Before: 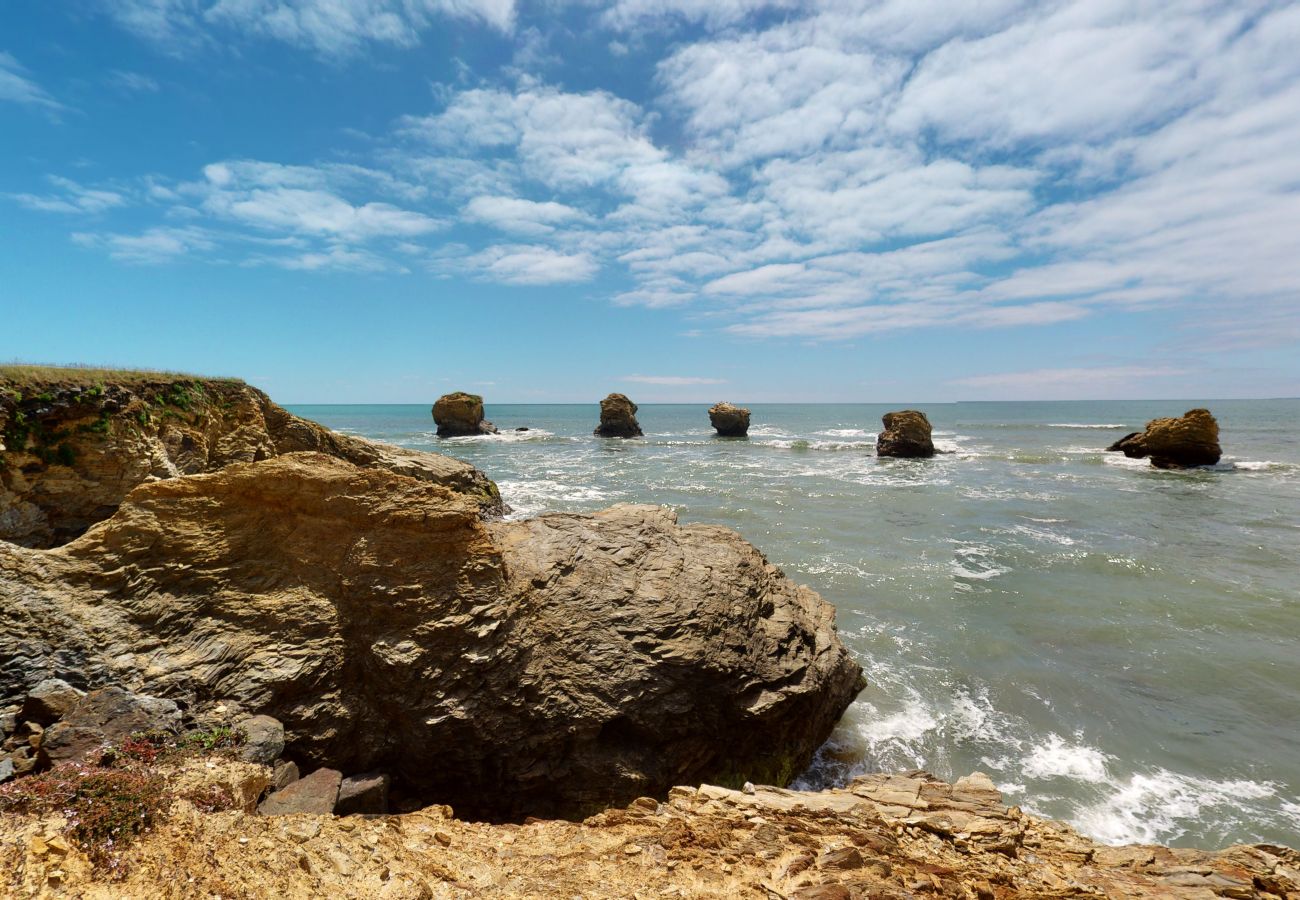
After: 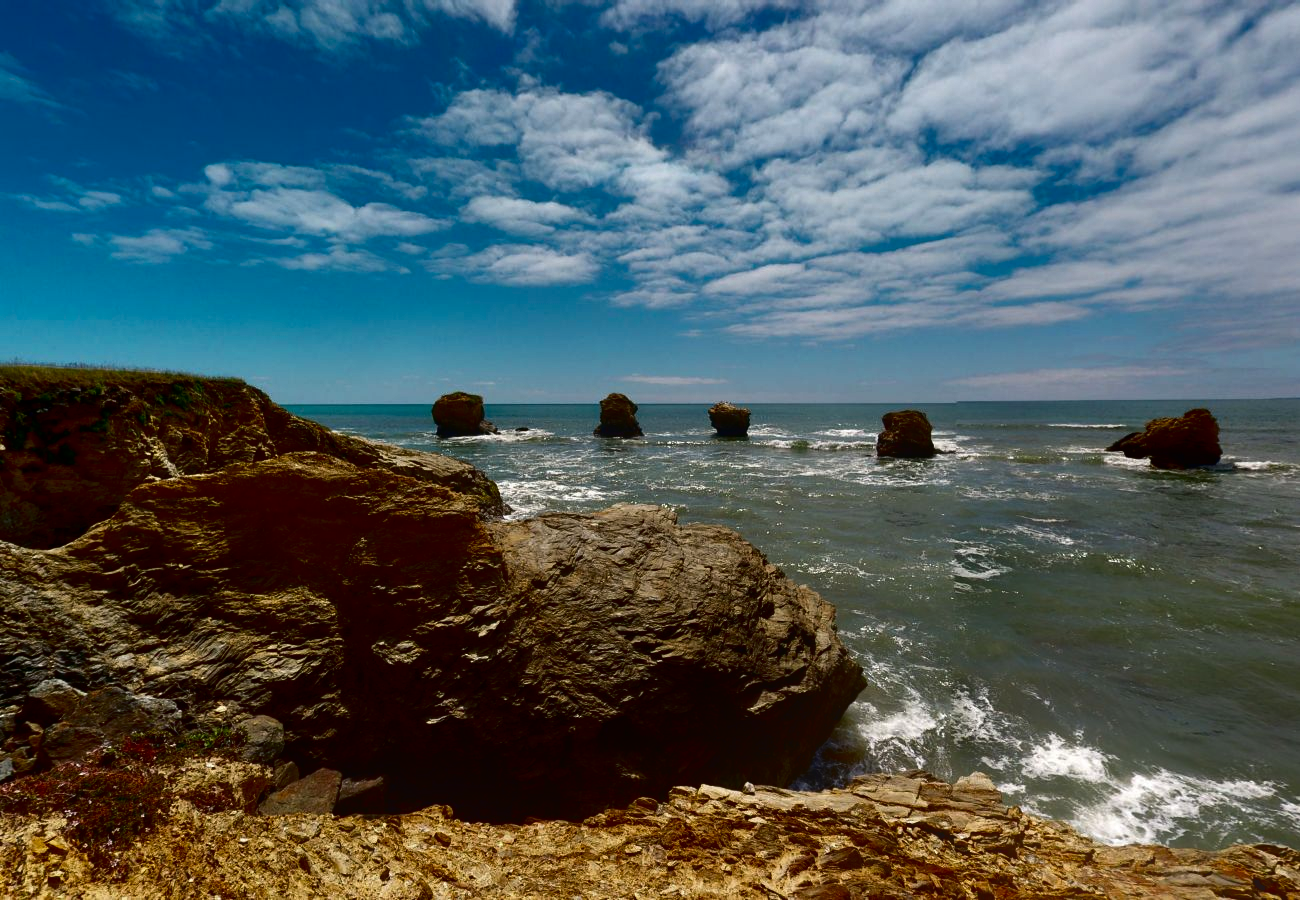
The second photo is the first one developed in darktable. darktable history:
bloom: on, module defaults
contrast brightness saturation: contrast 0.09, brightness -0.59, saturation 0.17
